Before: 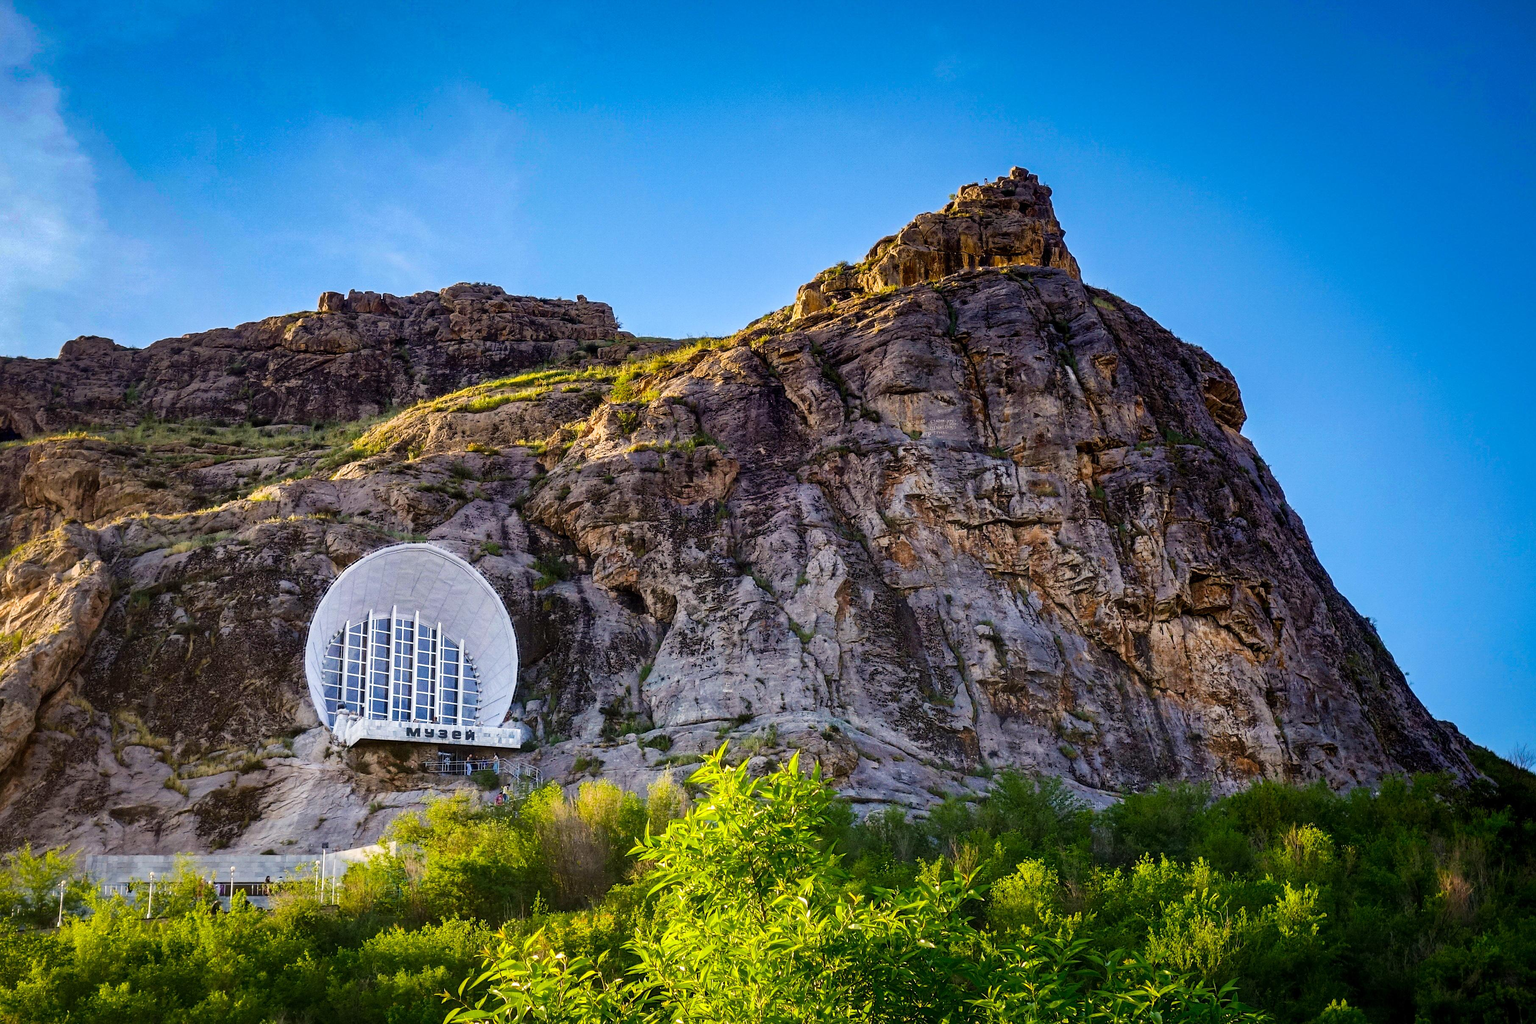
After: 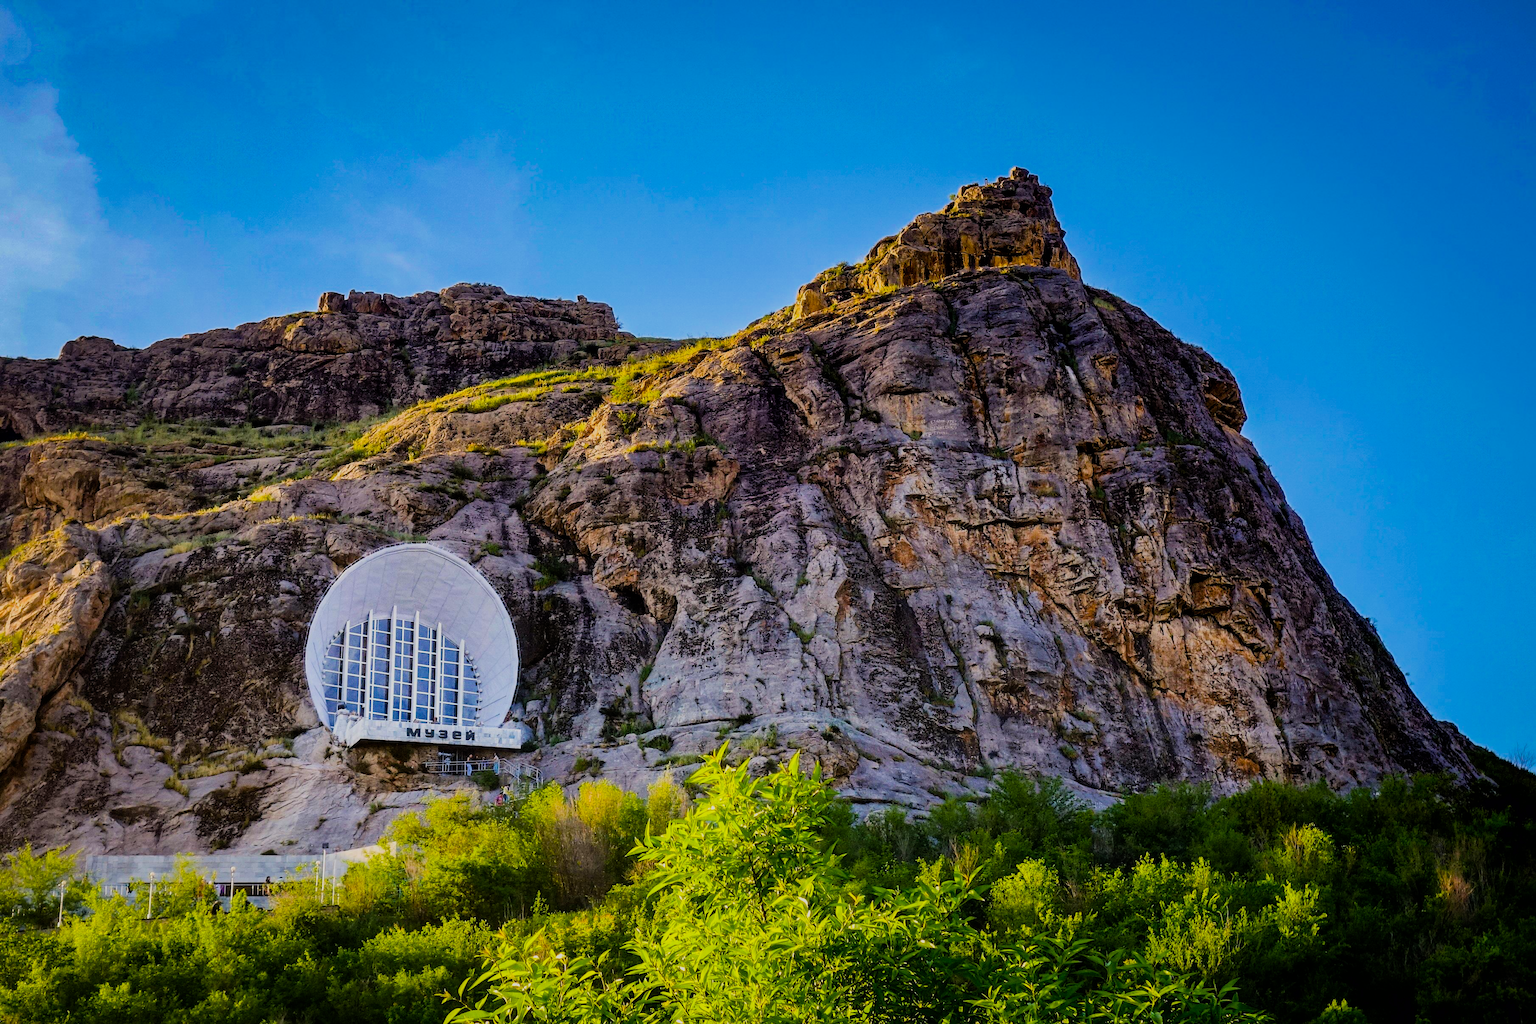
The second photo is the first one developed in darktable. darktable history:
color balance rgb: perceptual saturation grading › global saturation 25%, global vibrance 10%
filmic rgb: black relative exposure -7.65 EV, white relative exposure 4.56 EV, hardness 3.61, color science v6 (2022)
